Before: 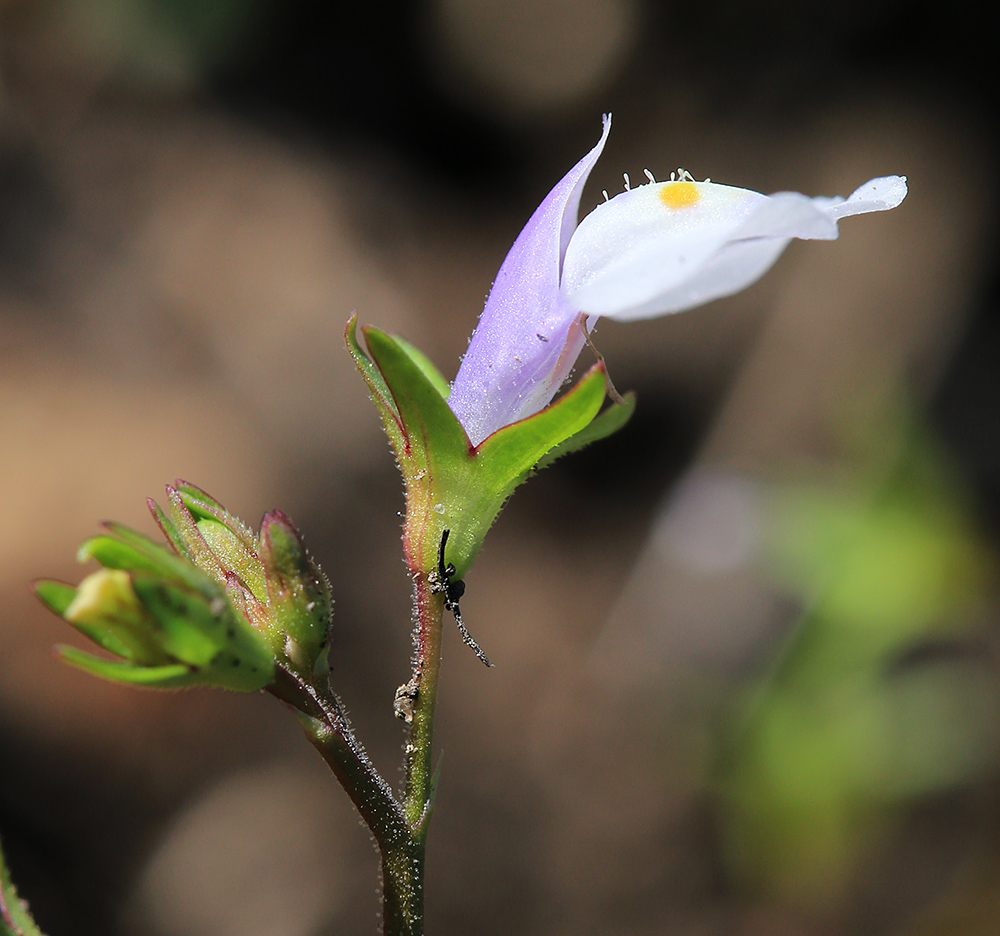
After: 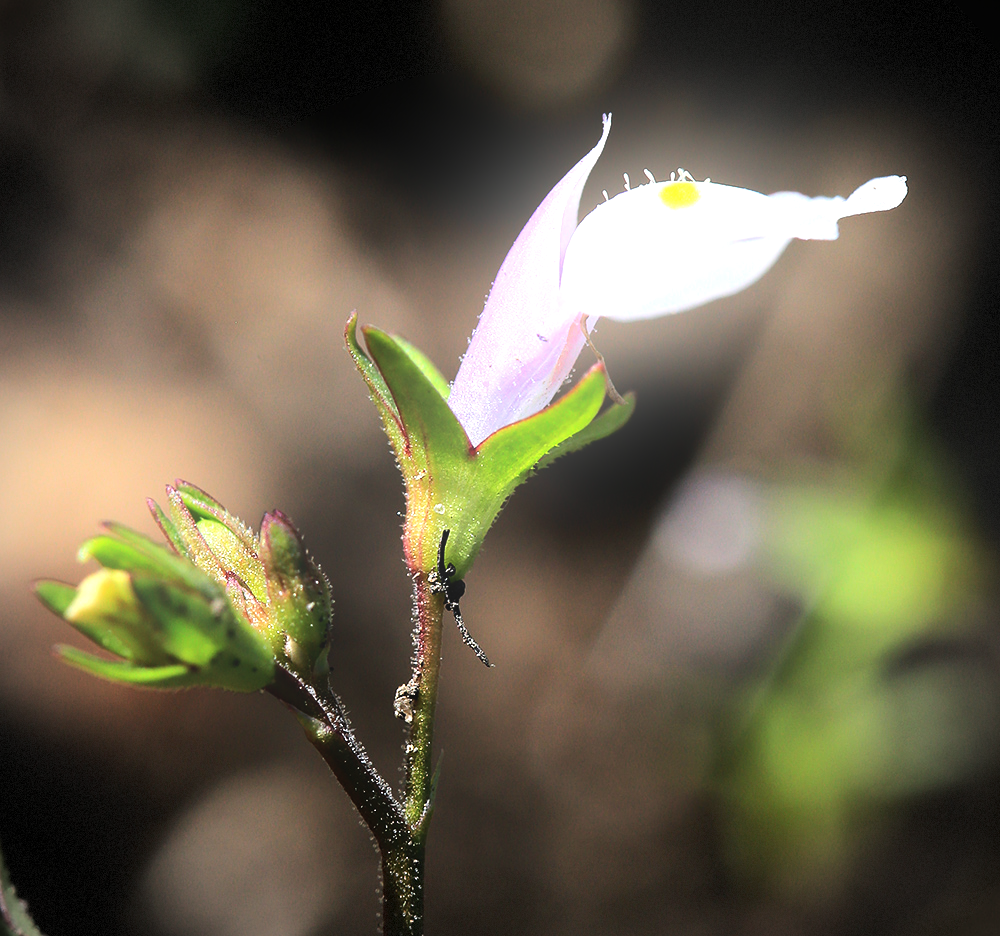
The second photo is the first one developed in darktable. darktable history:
bloom: on, module defaults
vignetting: dithering 8-bit output, unbound false
tone equalizer: -8 EV -1.08 EV, -7 EV -1.01 EV, -6 EV -0.867 EV, -5 EV -0.578 EV, -3 EV 0.578 EV, -2 EV 0.867 EV, -1 EV 1.01 EV, +0 EV 1.08 EV, edges refinement/feathering 500, mask exposure compensation -1.57 EV, preserve details no
